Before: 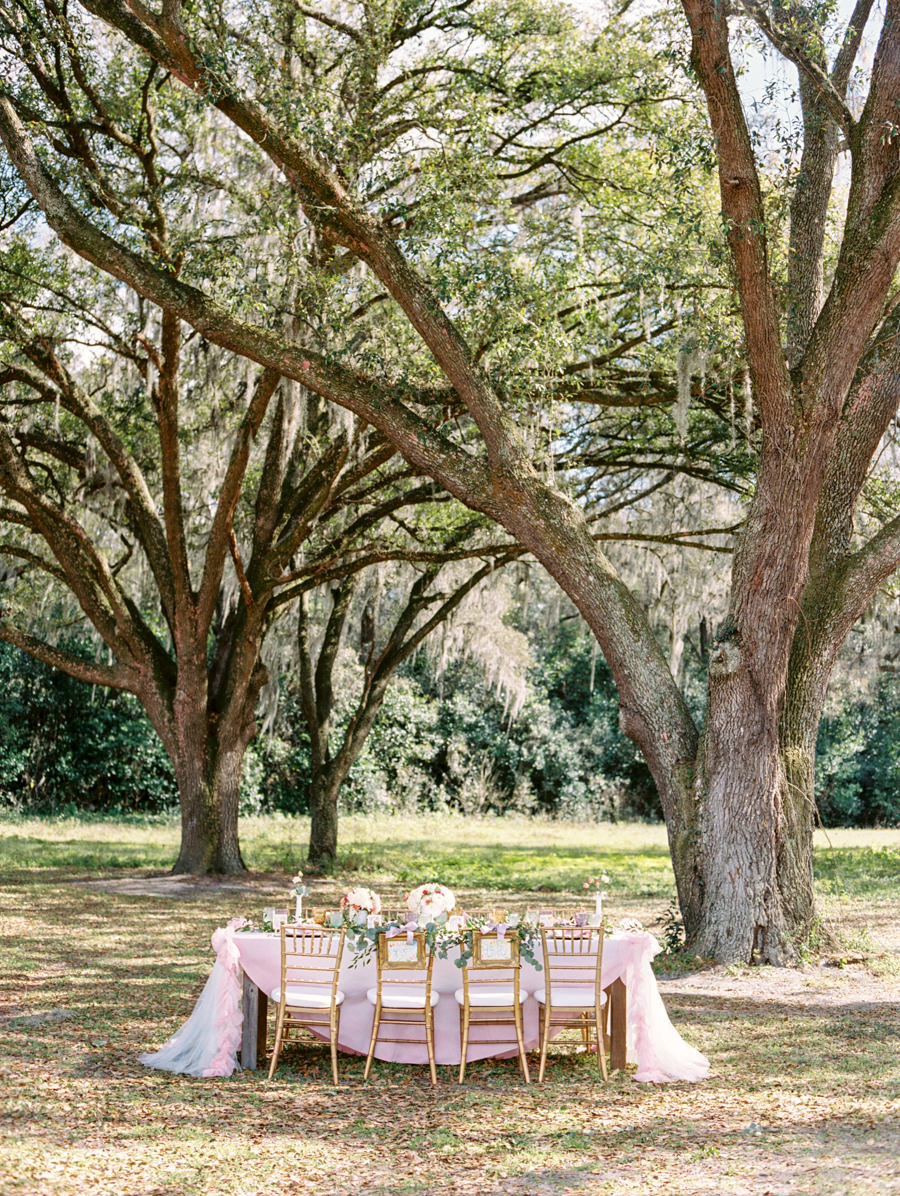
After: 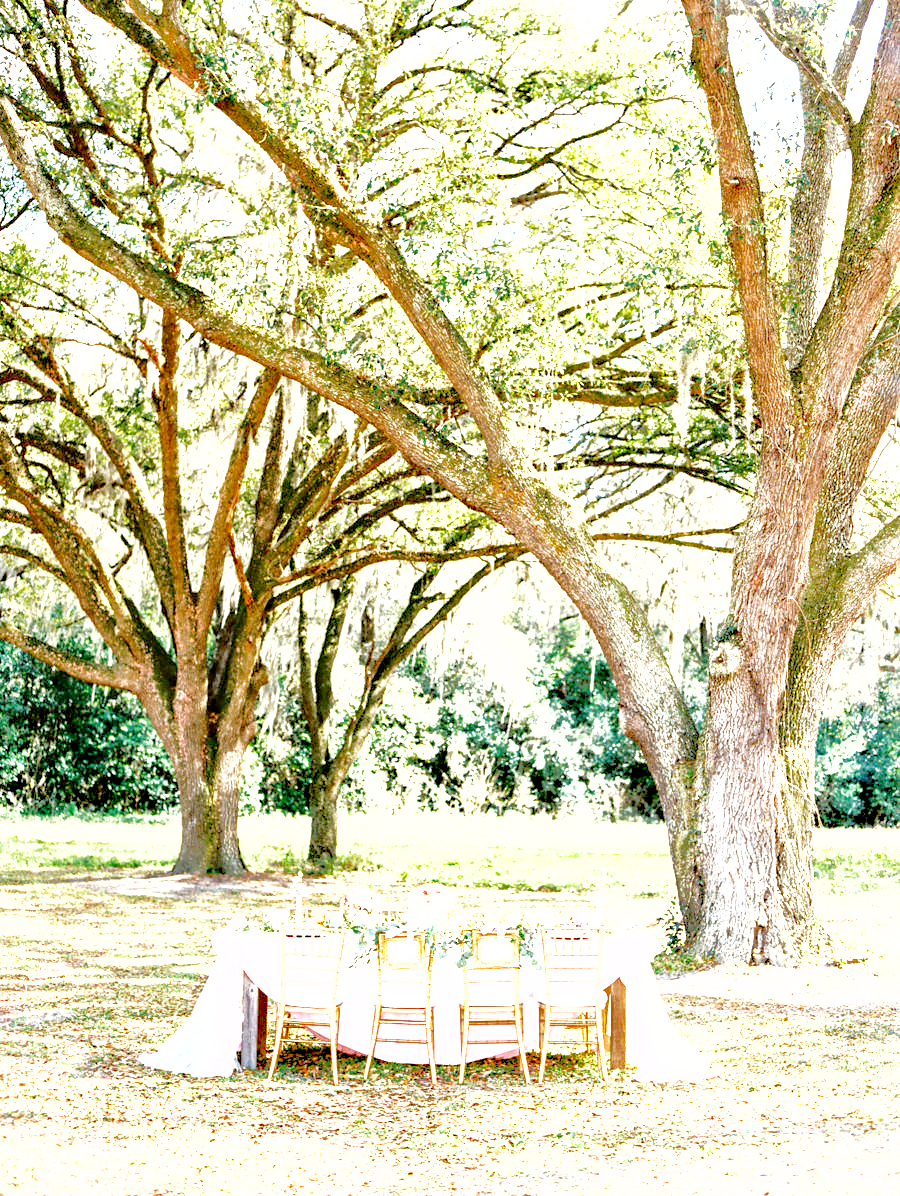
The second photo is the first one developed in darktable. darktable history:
shadows and highlights: on, module defaults
exposure: black level correction 0, exposure 1.438 EV, compensate highlight preservation false
base curve: curves: ch0 [(0, 0) (0.036, 0.025) (0.121, 0.166) (0.206, 0.329) (0.605, 0.79) (1, 1)], fusion 1, preserve colors none
